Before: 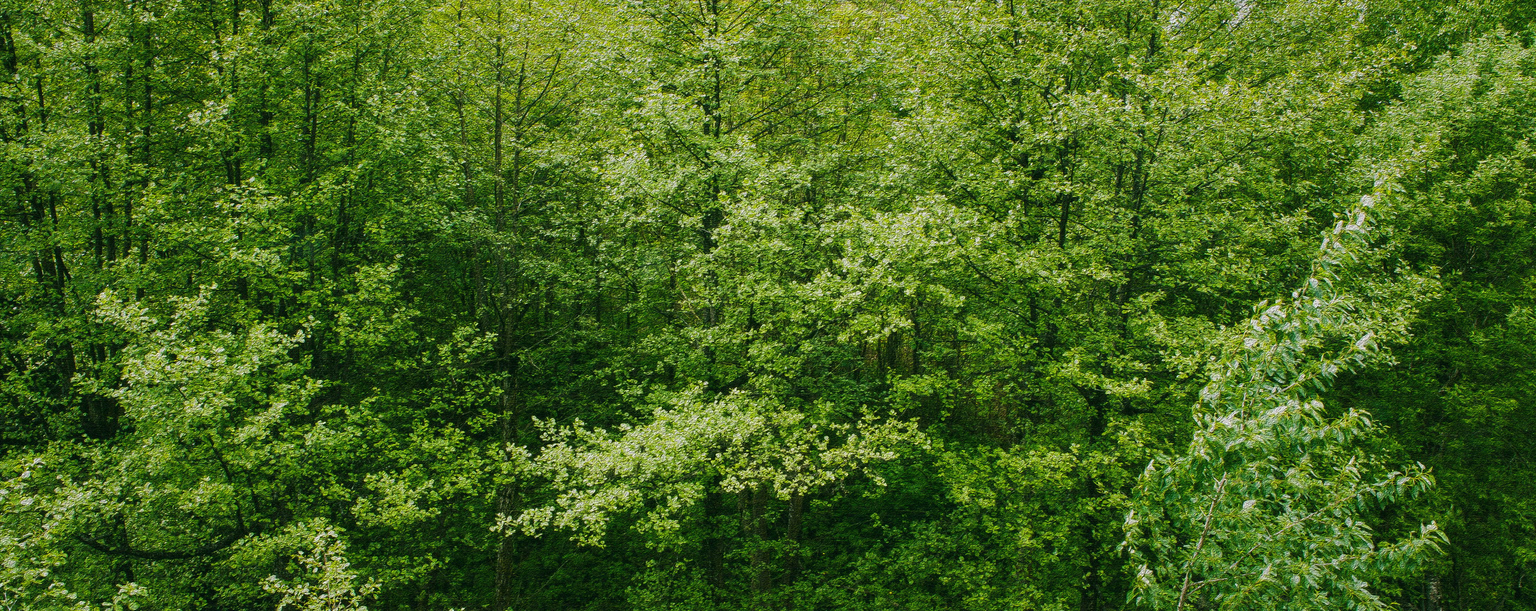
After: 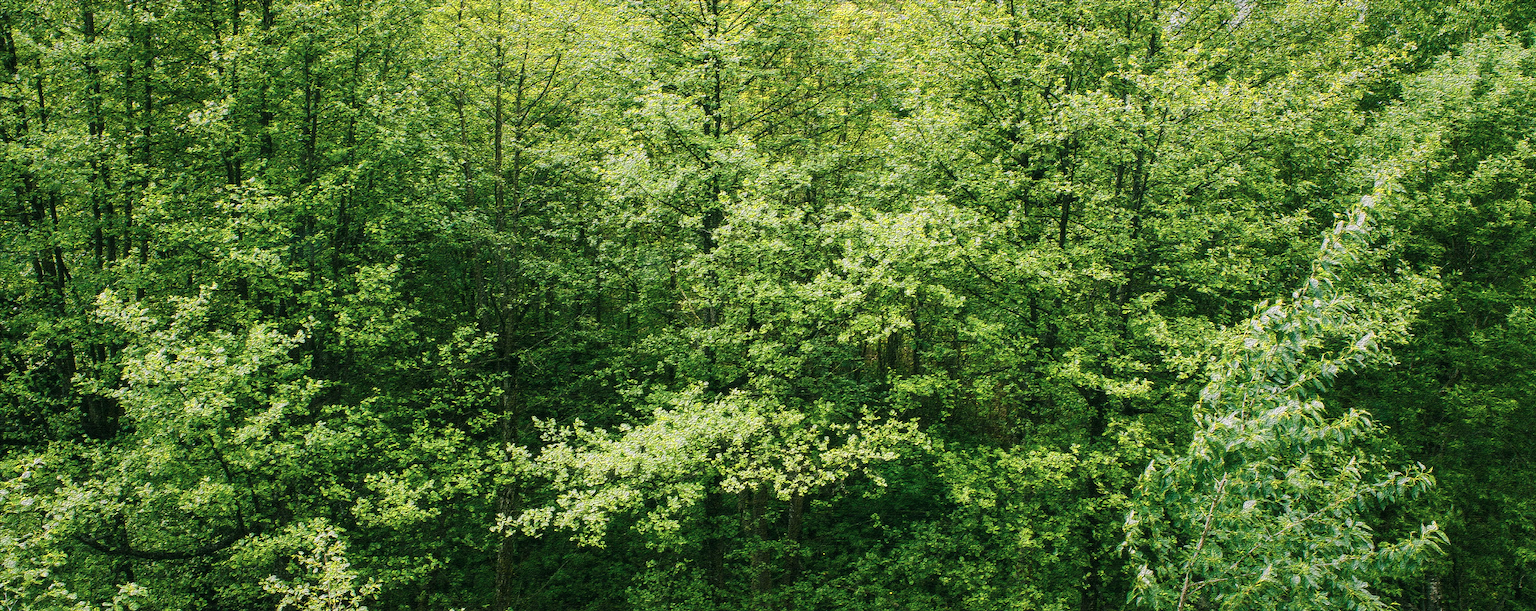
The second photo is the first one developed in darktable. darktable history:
tone equalizer: on, module defaults
color zones: curves: ch0 [(0.018, 0.548) (0.224, 0.64) (0.425, 0.447) (0.675, 0.575) (0.732, 0.579)]; ch1 [(0.066, 0.487) (0.25, 0.5) (0.404, 0.43) (0.75, 0.421) (0.956, 0.421)]; ch2 [(0.044, 0.561) (0.215, 0.465) (0.399, 0.544) (0.465, 0.548) (0.614, 0.447) (0.724, 0.43) (0.882, 0.623) (0.956, 0.632)]
levels: levels [0.016, 0.492, 0.969]
